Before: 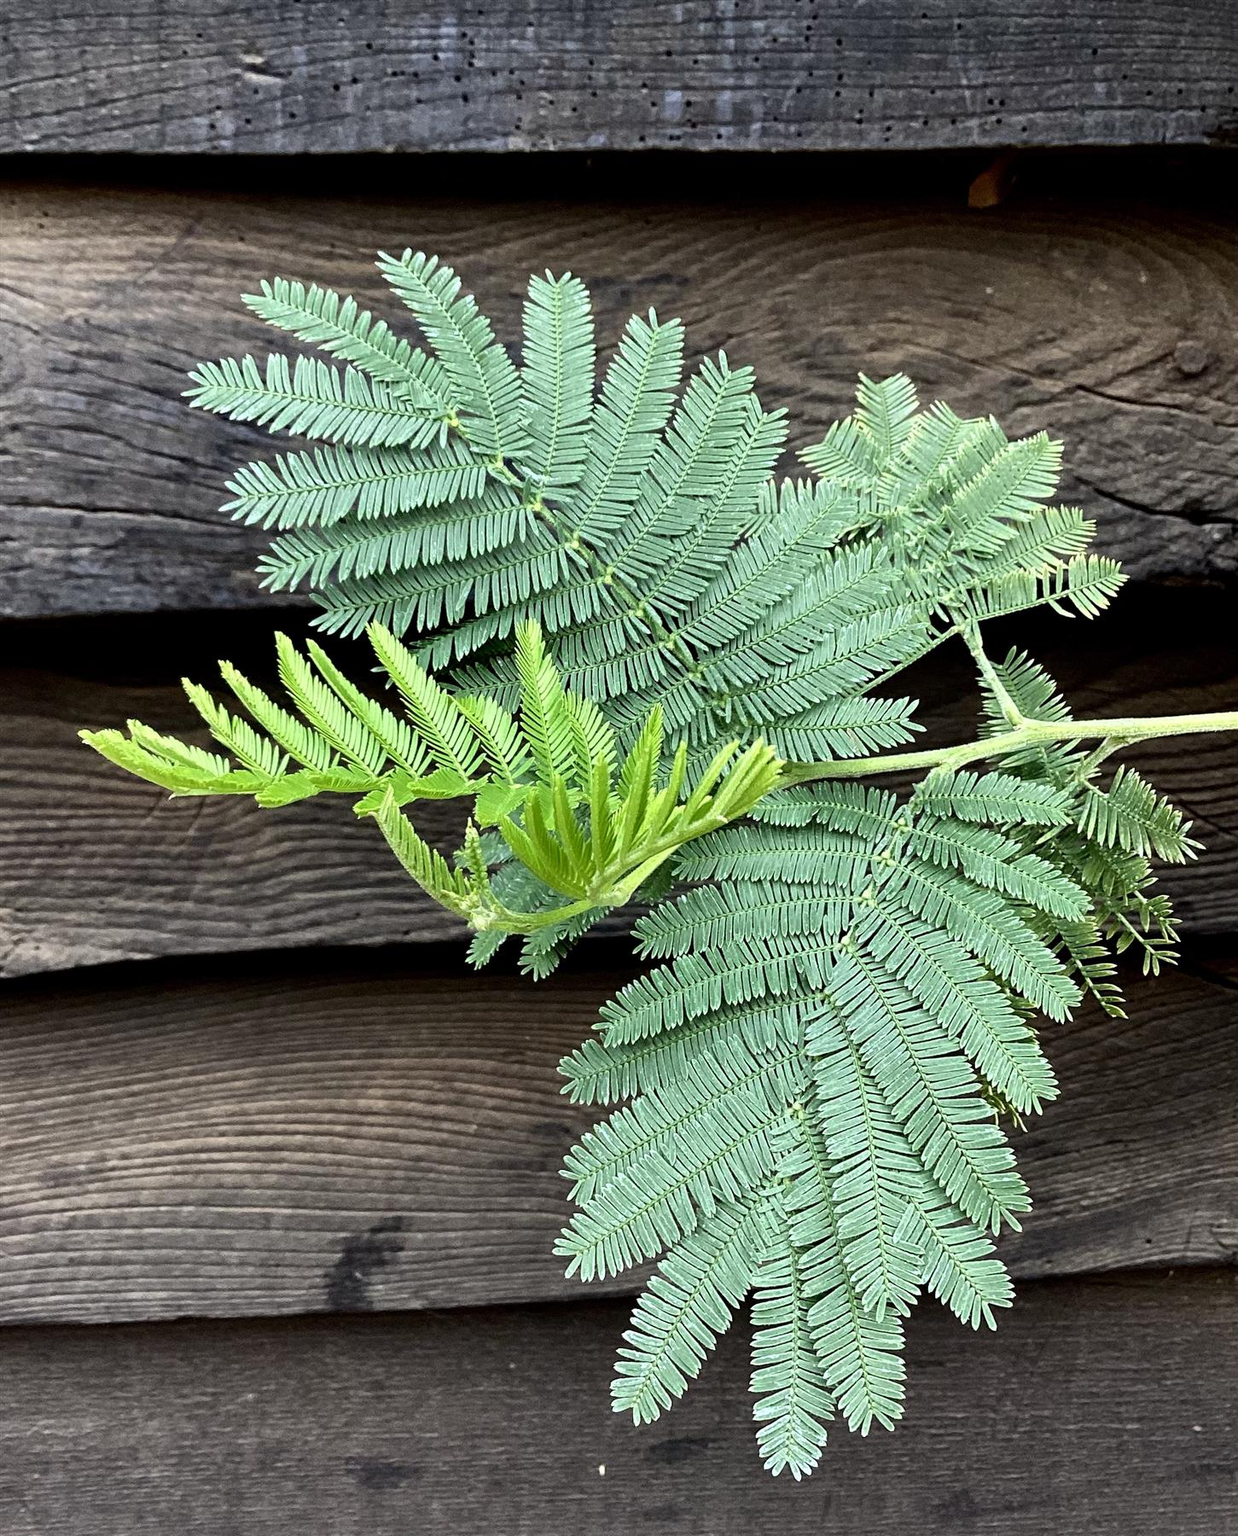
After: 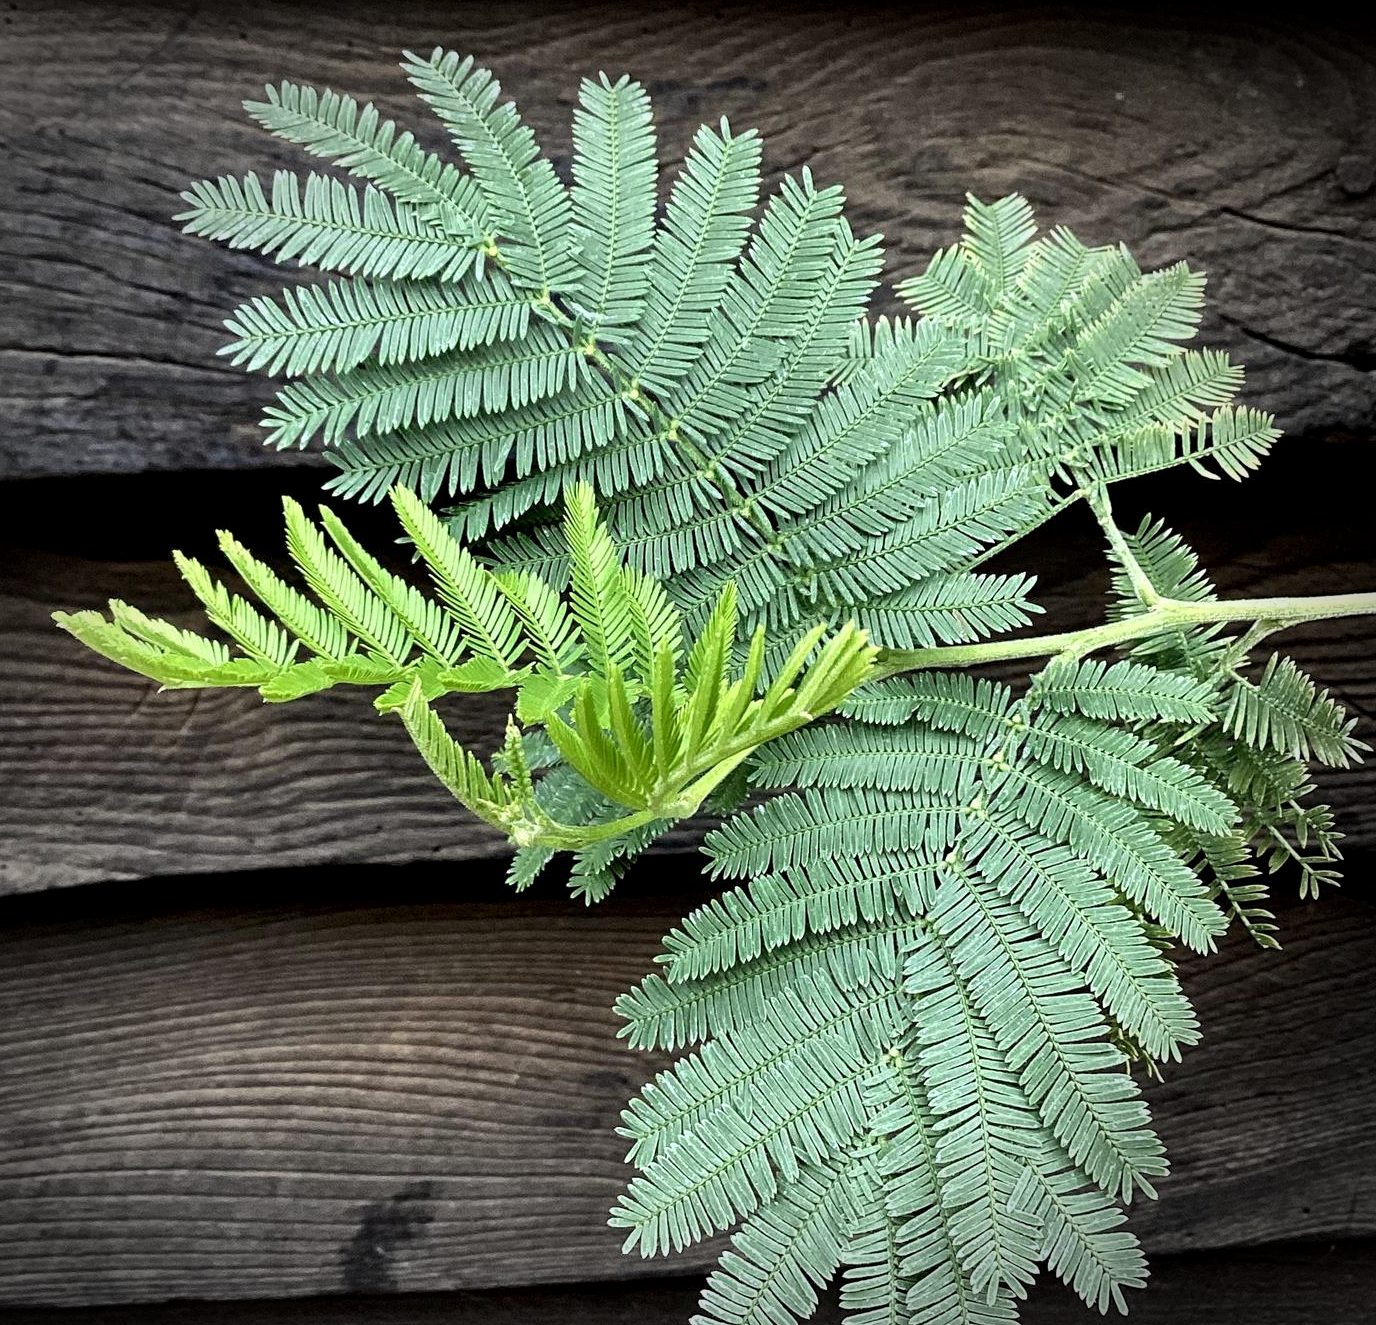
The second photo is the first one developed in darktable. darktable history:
local contrast: highlights 101%, shadows 100%, detail 119%, midtone range 0.2
vignetting: fall-off start 73.04%, brightness -0.799
crop and rotate: left 2.793%, top 13.596%, right 2.313%, bottom 12.784%
